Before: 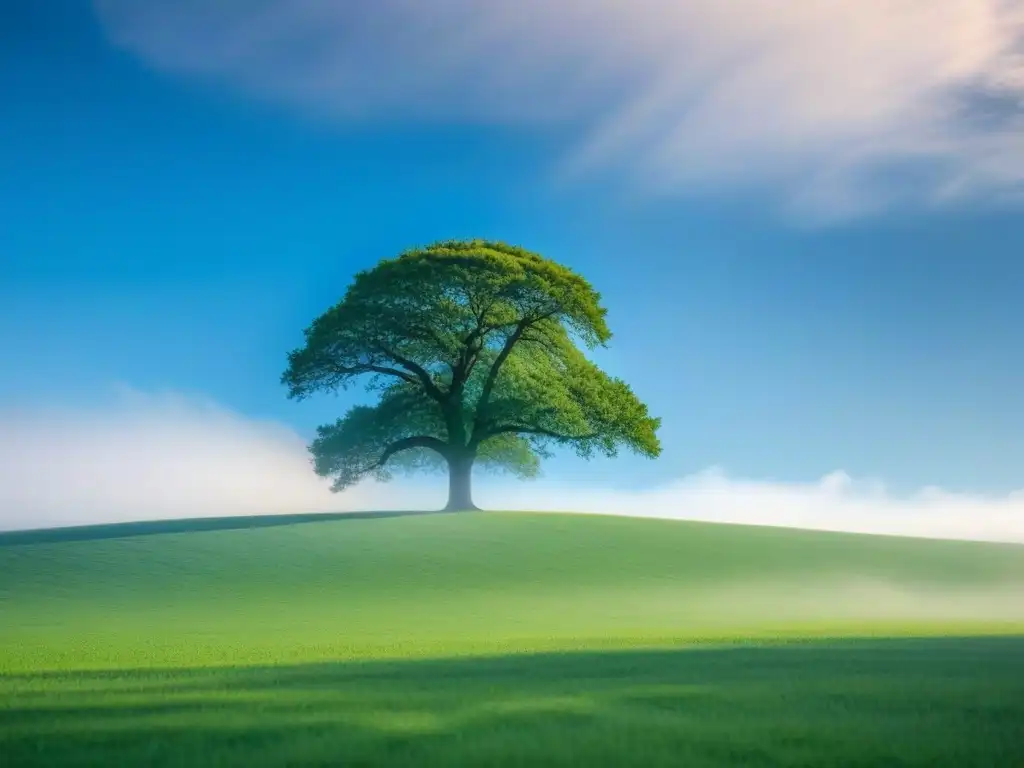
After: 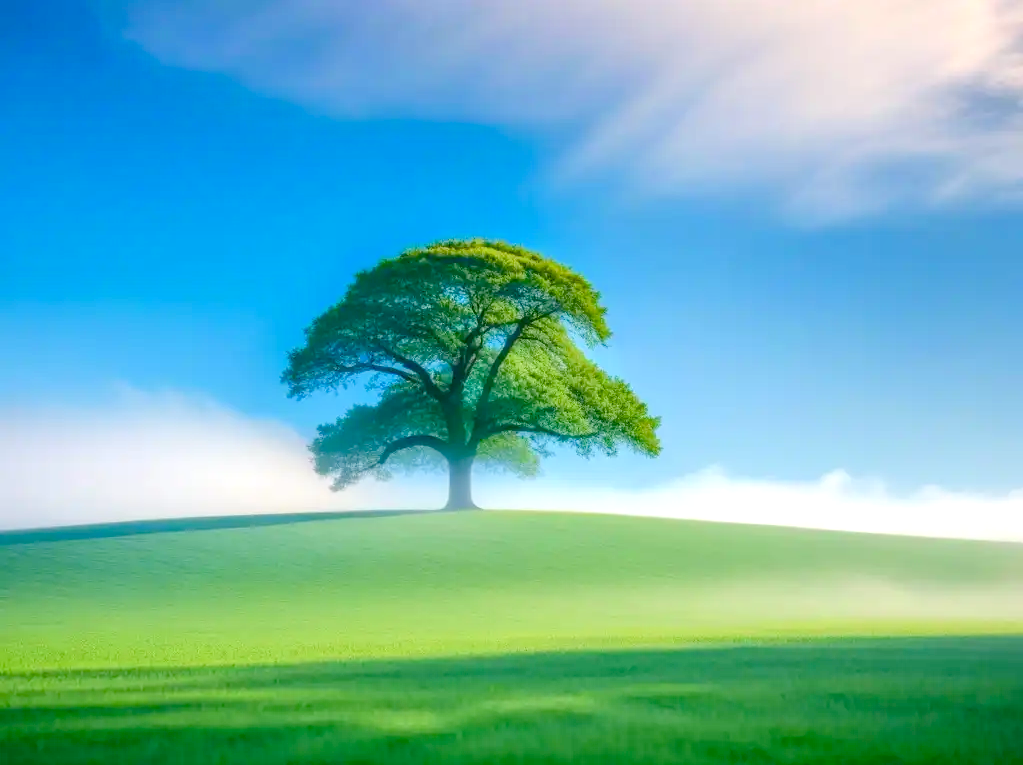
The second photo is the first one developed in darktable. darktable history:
color balance rgb: perceptual saturation grading › global saturation 20%, perceptual saturation grading › highlights -25.666%, perceptual saturation grading › shadows 49.451%
crop: top 0.193%, bottom 0.103%
tone equalizer: -8 EV 0.964 EV, -7 EV 1.01 EV, -6 EV 1.02 EV, -5 EV 0.961 EV, -4 EV 1.02 EV, -3 EV 0.745 EV, -2 EV 0.478 EV, -1 EV 0.272 EV, edges refinement/feathering 500, mask exposure compensation -1.57 EV, preserve details guided filter
